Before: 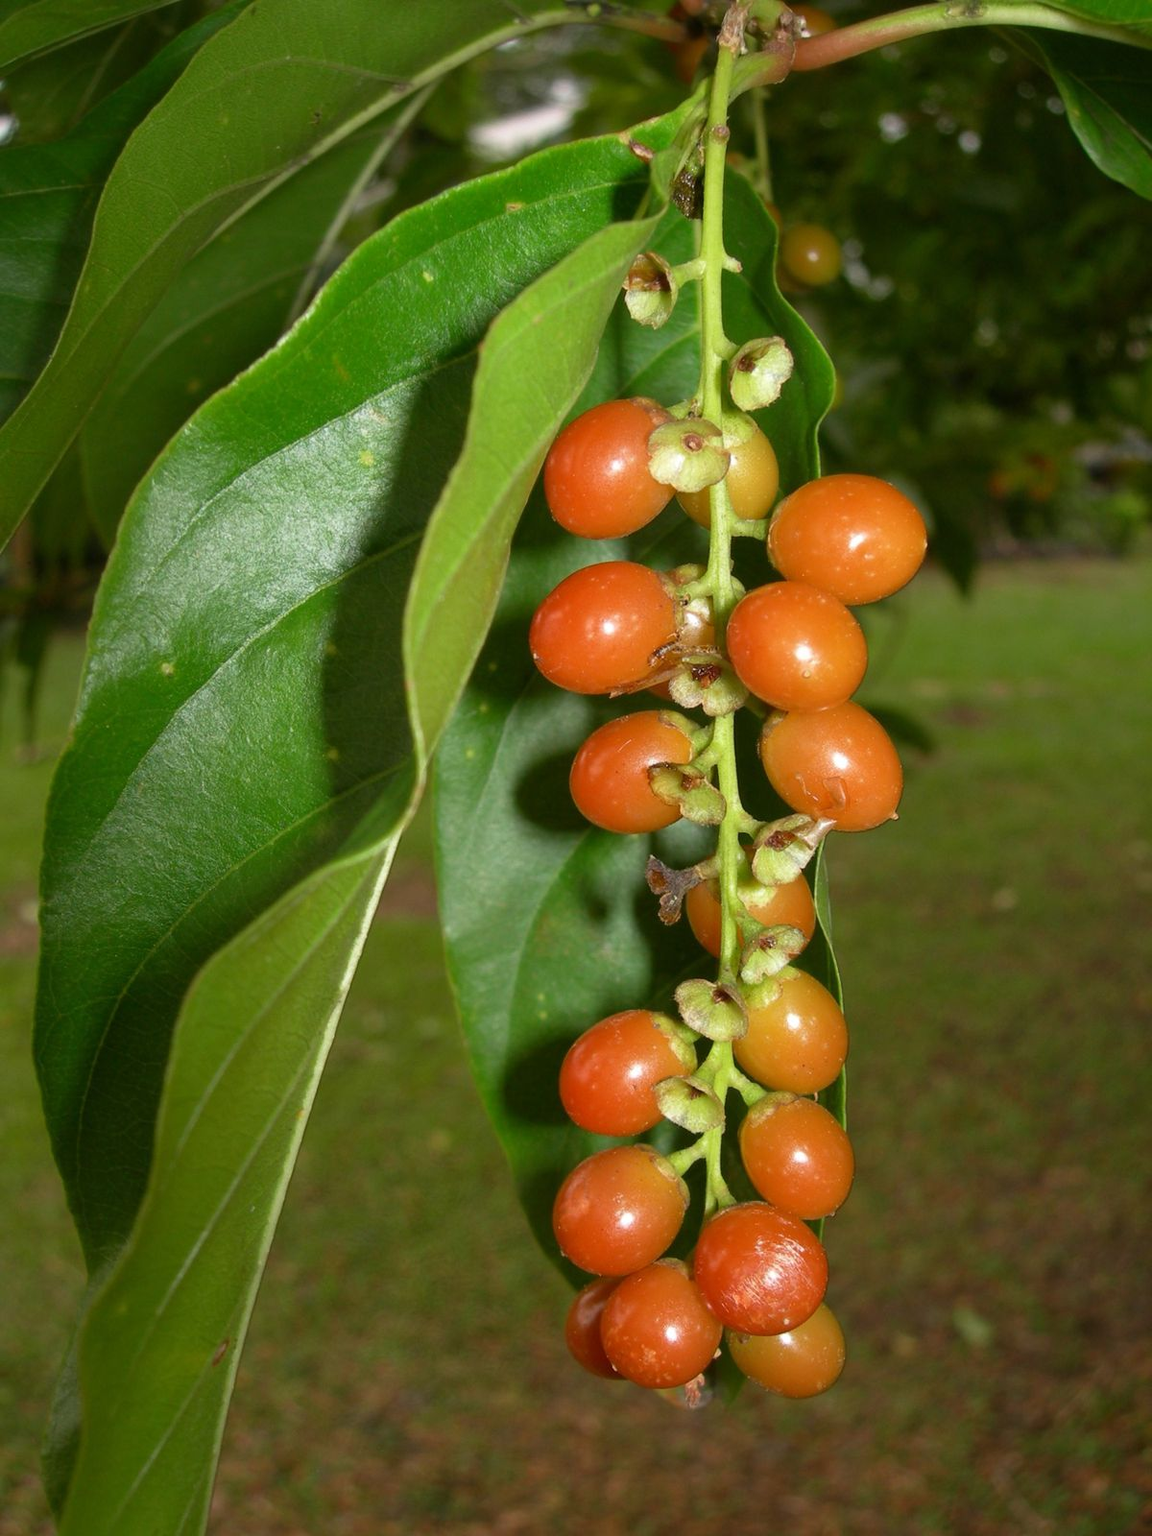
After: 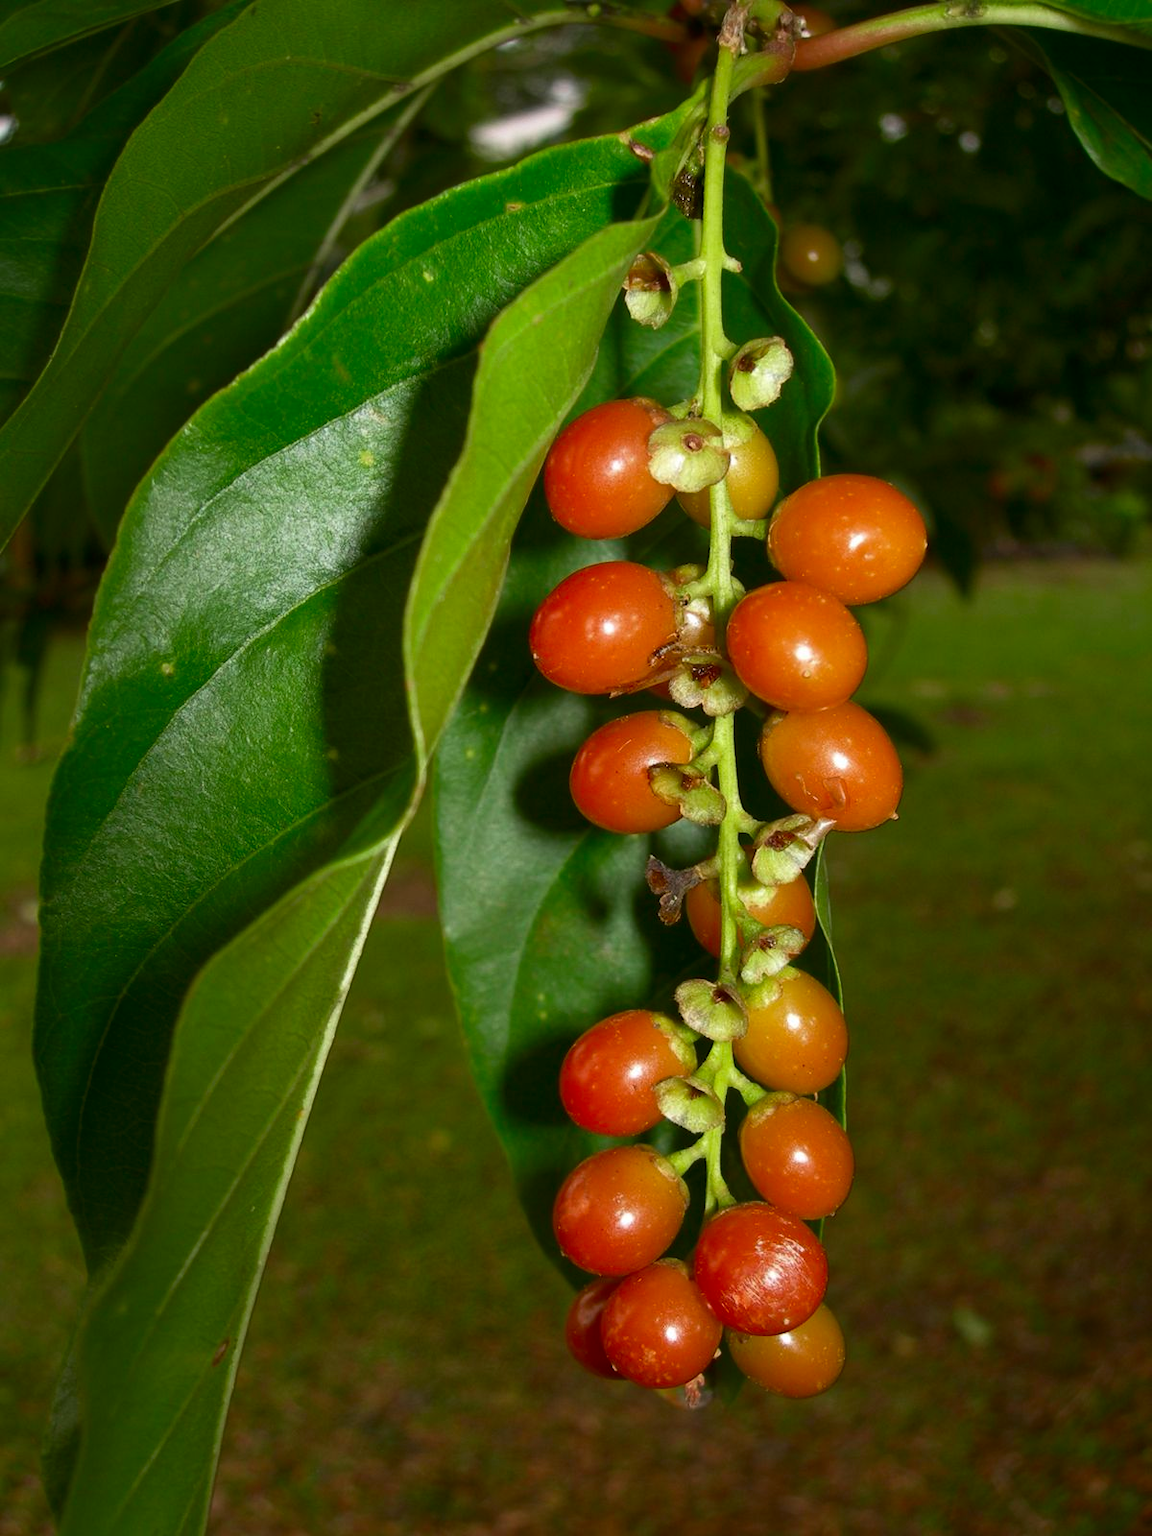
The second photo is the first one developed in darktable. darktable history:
contrast brightness saturation: contrast 0.067, brightness -0.14, saturation 0.115
